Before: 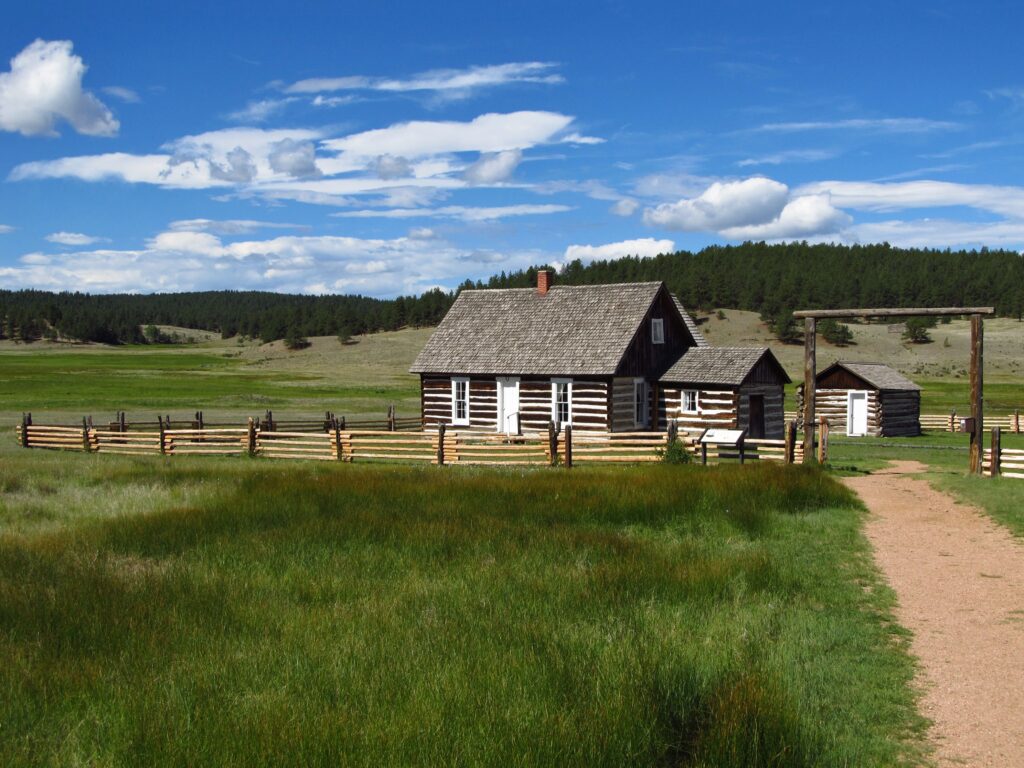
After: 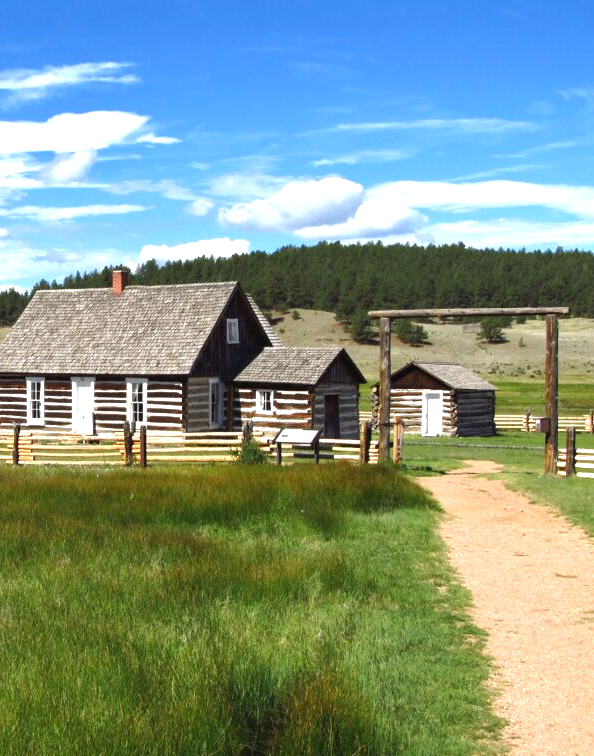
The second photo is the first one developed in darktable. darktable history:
crop: left 41.589%
exposure: exposure 0.942 EV, compensate highlight preservation false
tone equalizer: edges refinement/feathering 500, mask exposure compensation -1.57 EV, preserve details no
